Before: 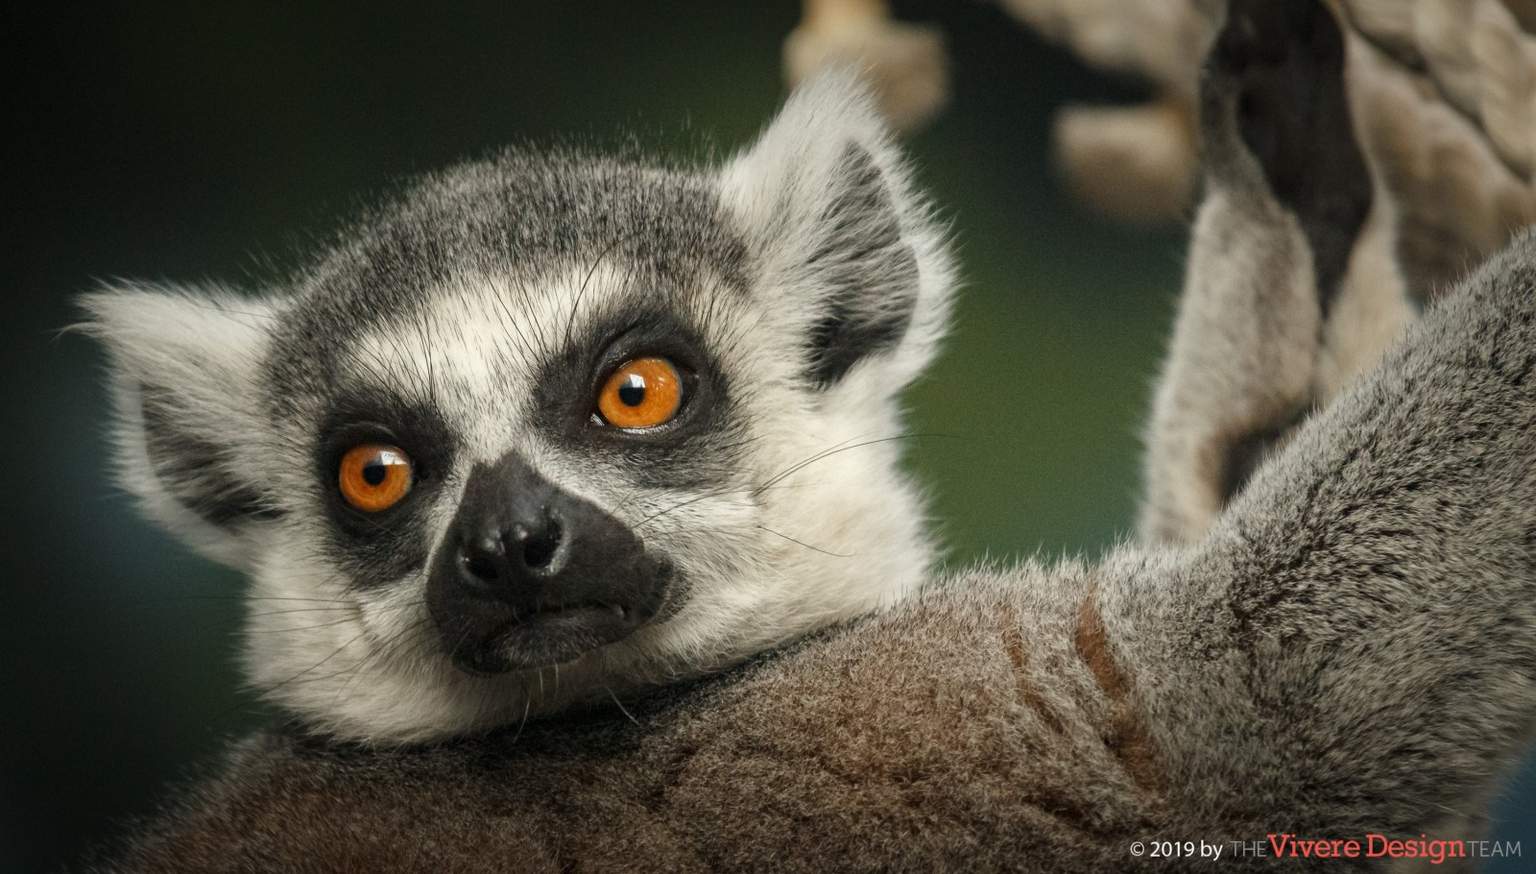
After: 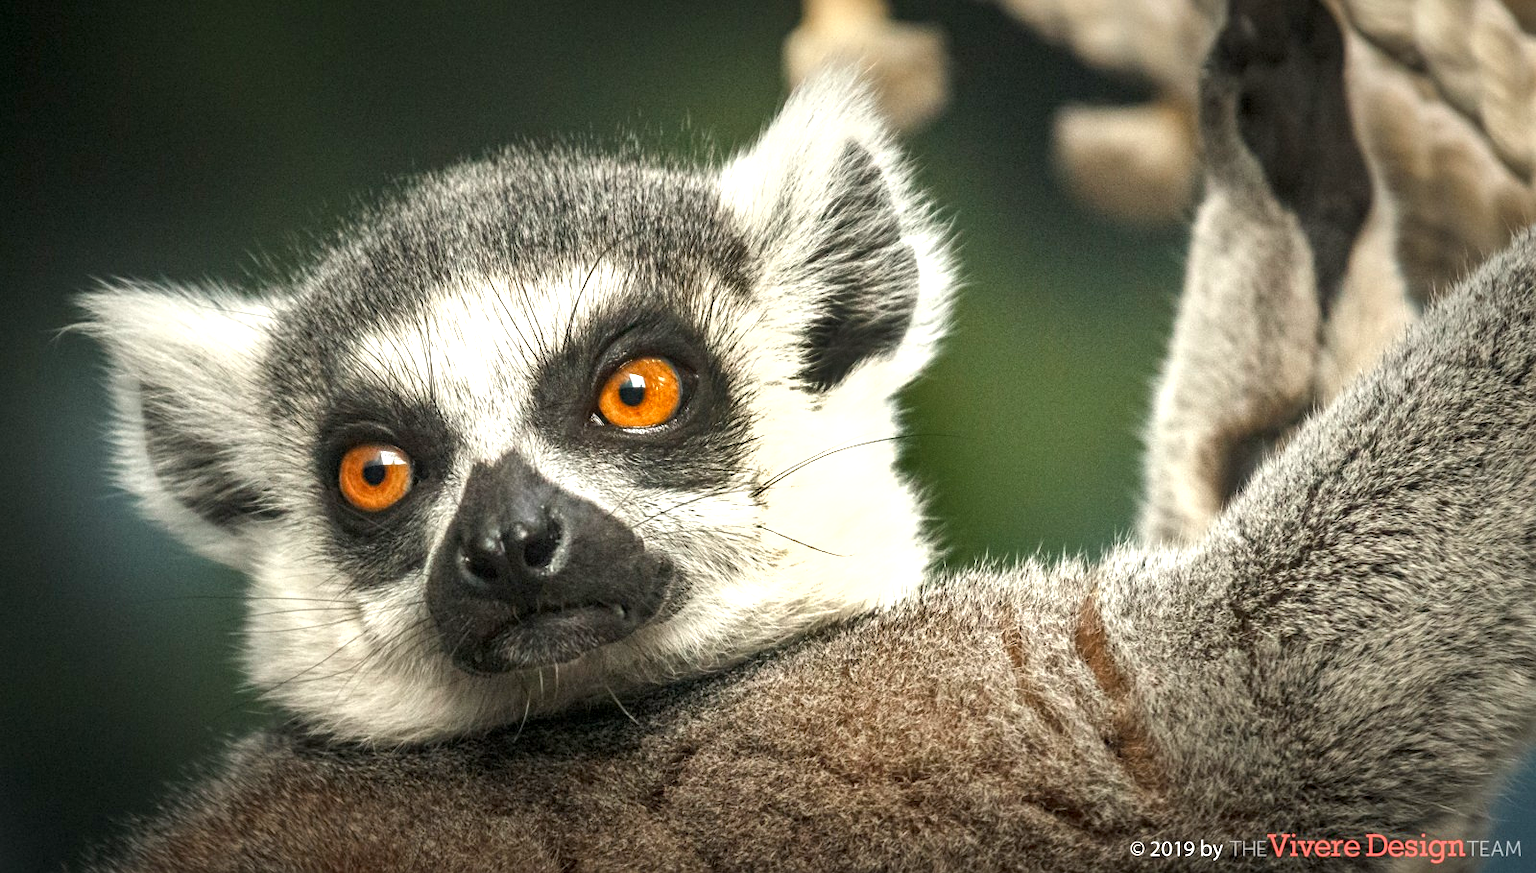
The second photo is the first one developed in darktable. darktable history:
sharpen: amount 0.2
contrast equalizer: octaves 7, y [[0.6 ×6], [0.55 ×6], [0 ×6], [0 ×6], [0 ×6]], mix -0.3
shadows and highlights: shadows 20.91, highlights -82.73, soften with gaussian
exposure: black level correction 0.001, exposure 1.116 EV, compensate highlight preservation false
local contrast: on, module defaults
